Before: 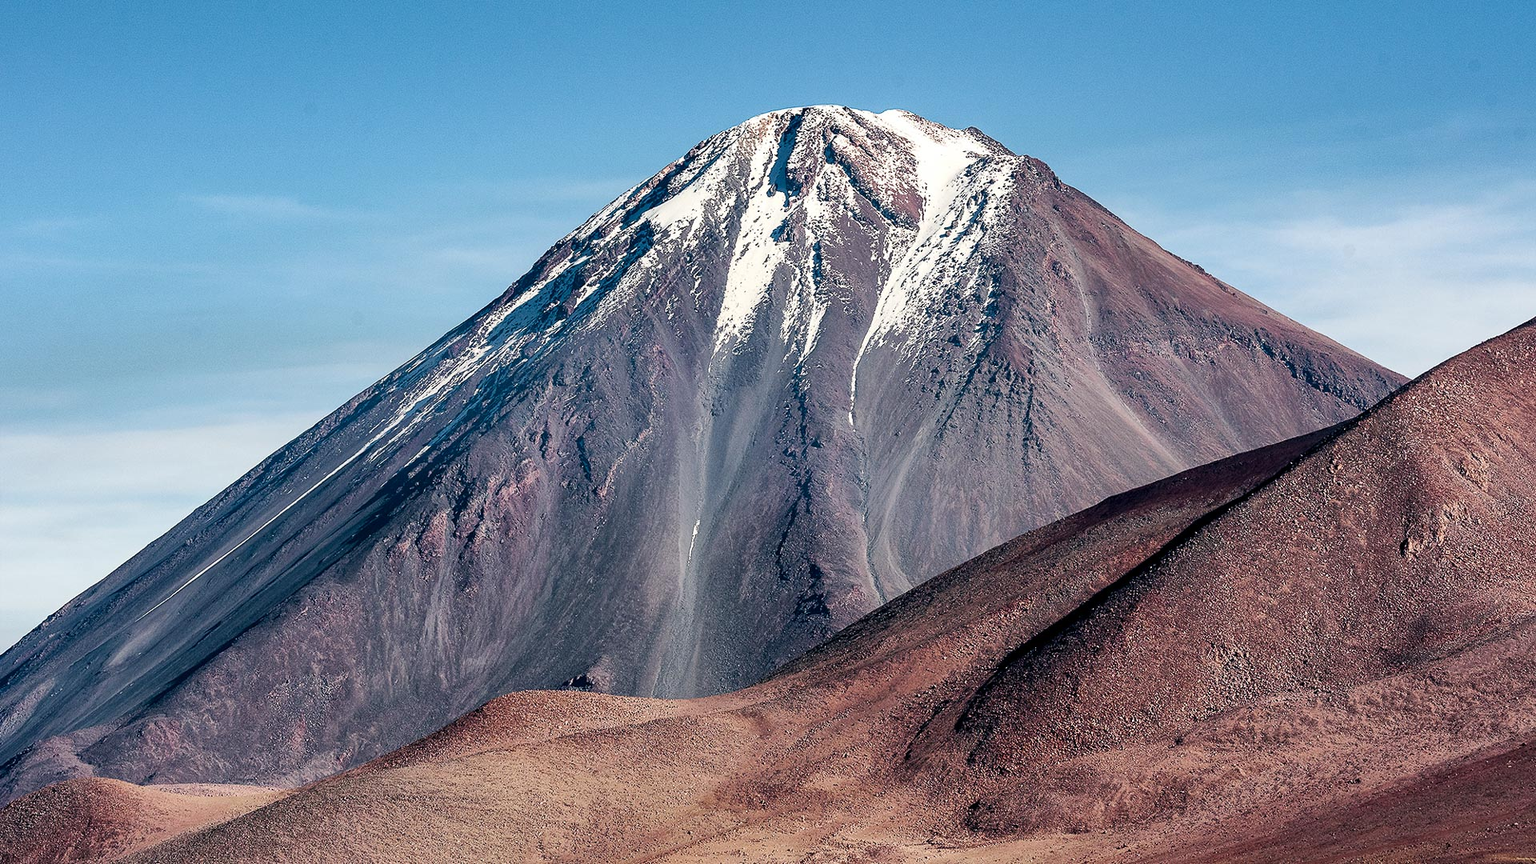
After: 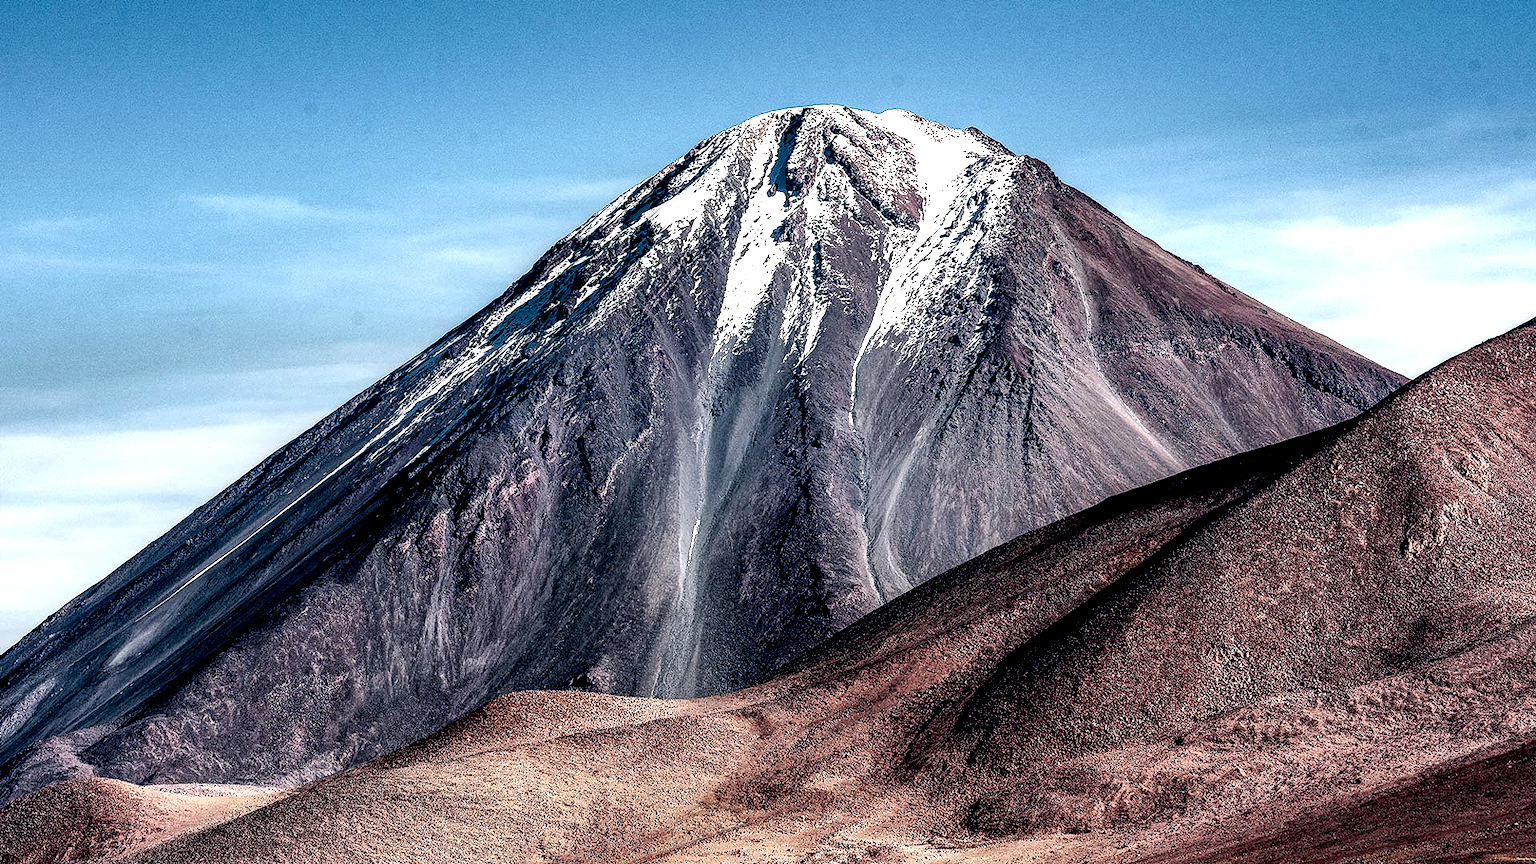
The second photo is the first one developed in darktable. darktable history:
color balance: mode lift, gamma, gain (sRGB)
white balance: red 0.988, blue 1.017
local contrast: shadows 185%, detail 225%
